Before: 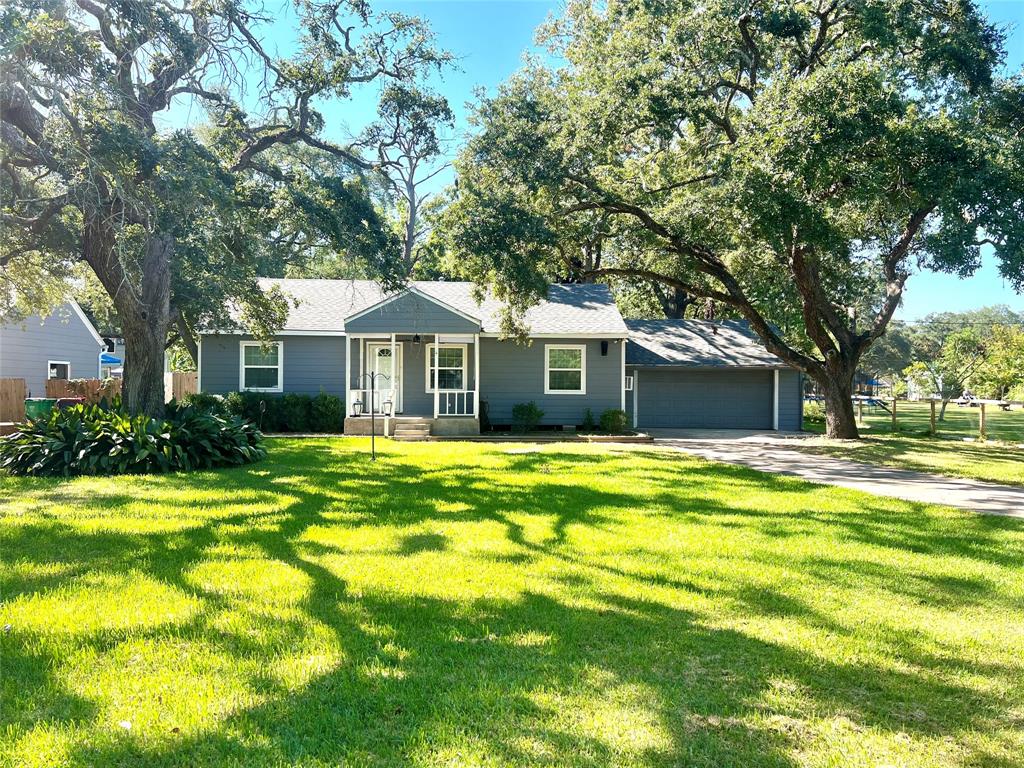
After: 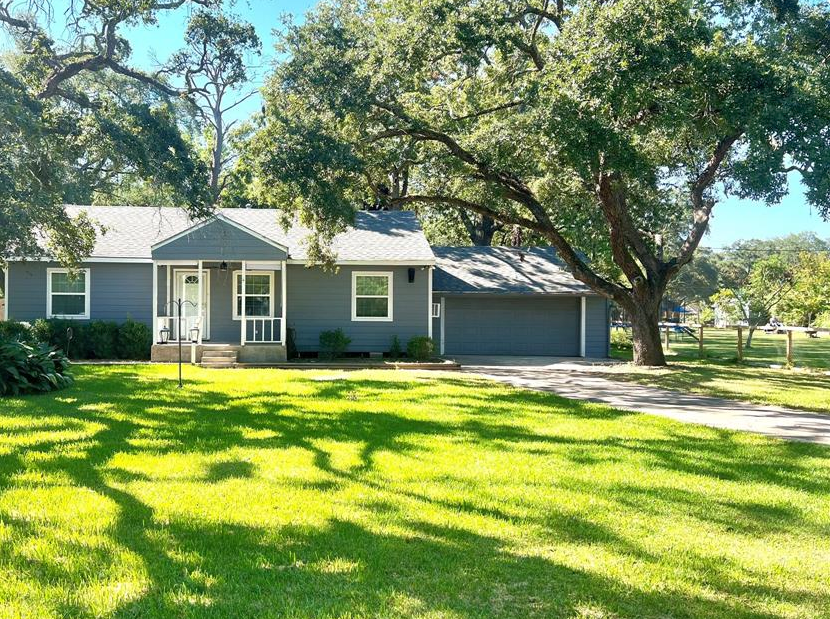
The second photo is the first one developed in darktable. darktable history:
shadows and highlights: shadows 43, highlights 8.21
crop: left 18.905%, top 9.592%, right 0%, bottom 9.704%
